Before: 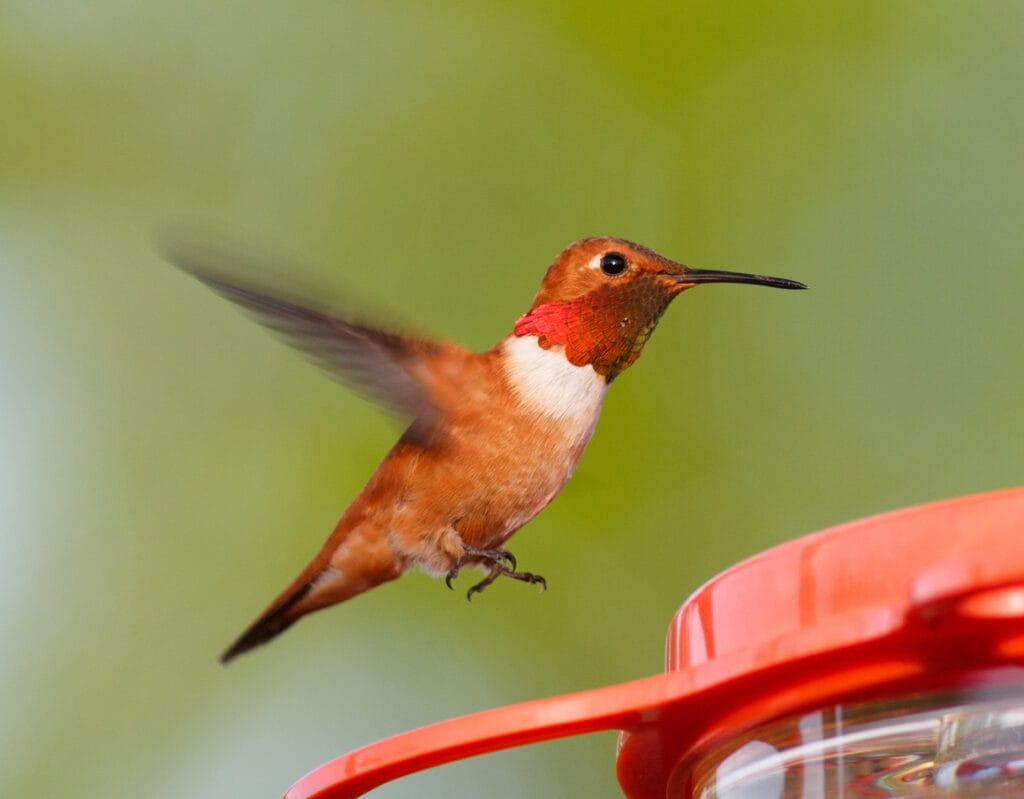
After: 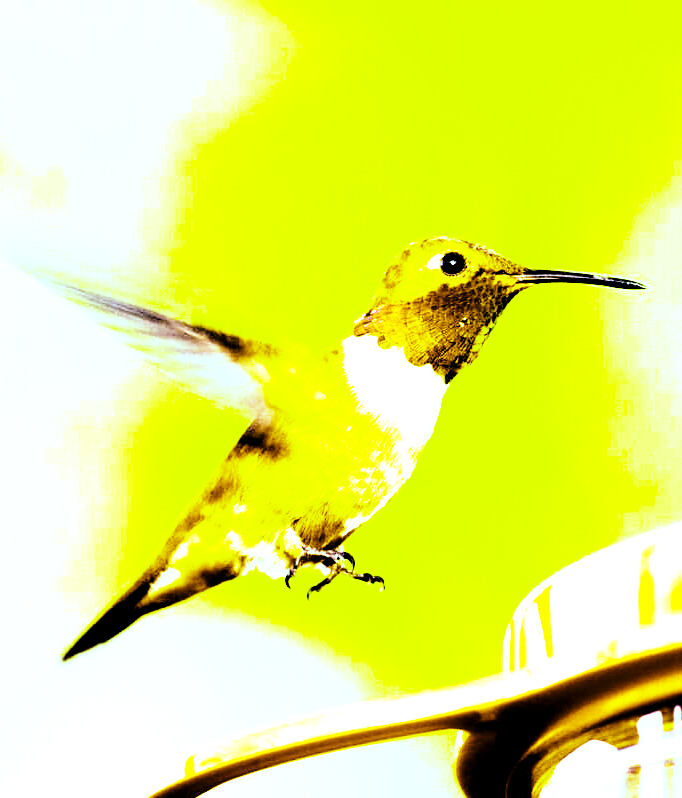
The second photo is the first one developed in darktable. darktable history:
contrast brightness saturation: contrast 0.77, brightness -1, saturation 1
base curve: curves: ch0 [(0, 0) (0.007, 0.004) (0.027, 0.03) (0.046, 0.07) (0.207, 0.54) (0.442, 0.872) (0.673, 0.972) (1, 1)], preserve colors none
crop and rotate: left 15.754%, right 17.579%
exposure: black level correction 0.001, exposure 2.607 EV, compensate exposure bias true, compensate highlight preservation false
levels: levels [0.721, 0.937, 0.997]
color balance rgb: linear chroma grading › global chroma 15%, perceptual saturation grading › global saturation 30%
color correction: highlights a* -11.71, highlights b* -15.58
